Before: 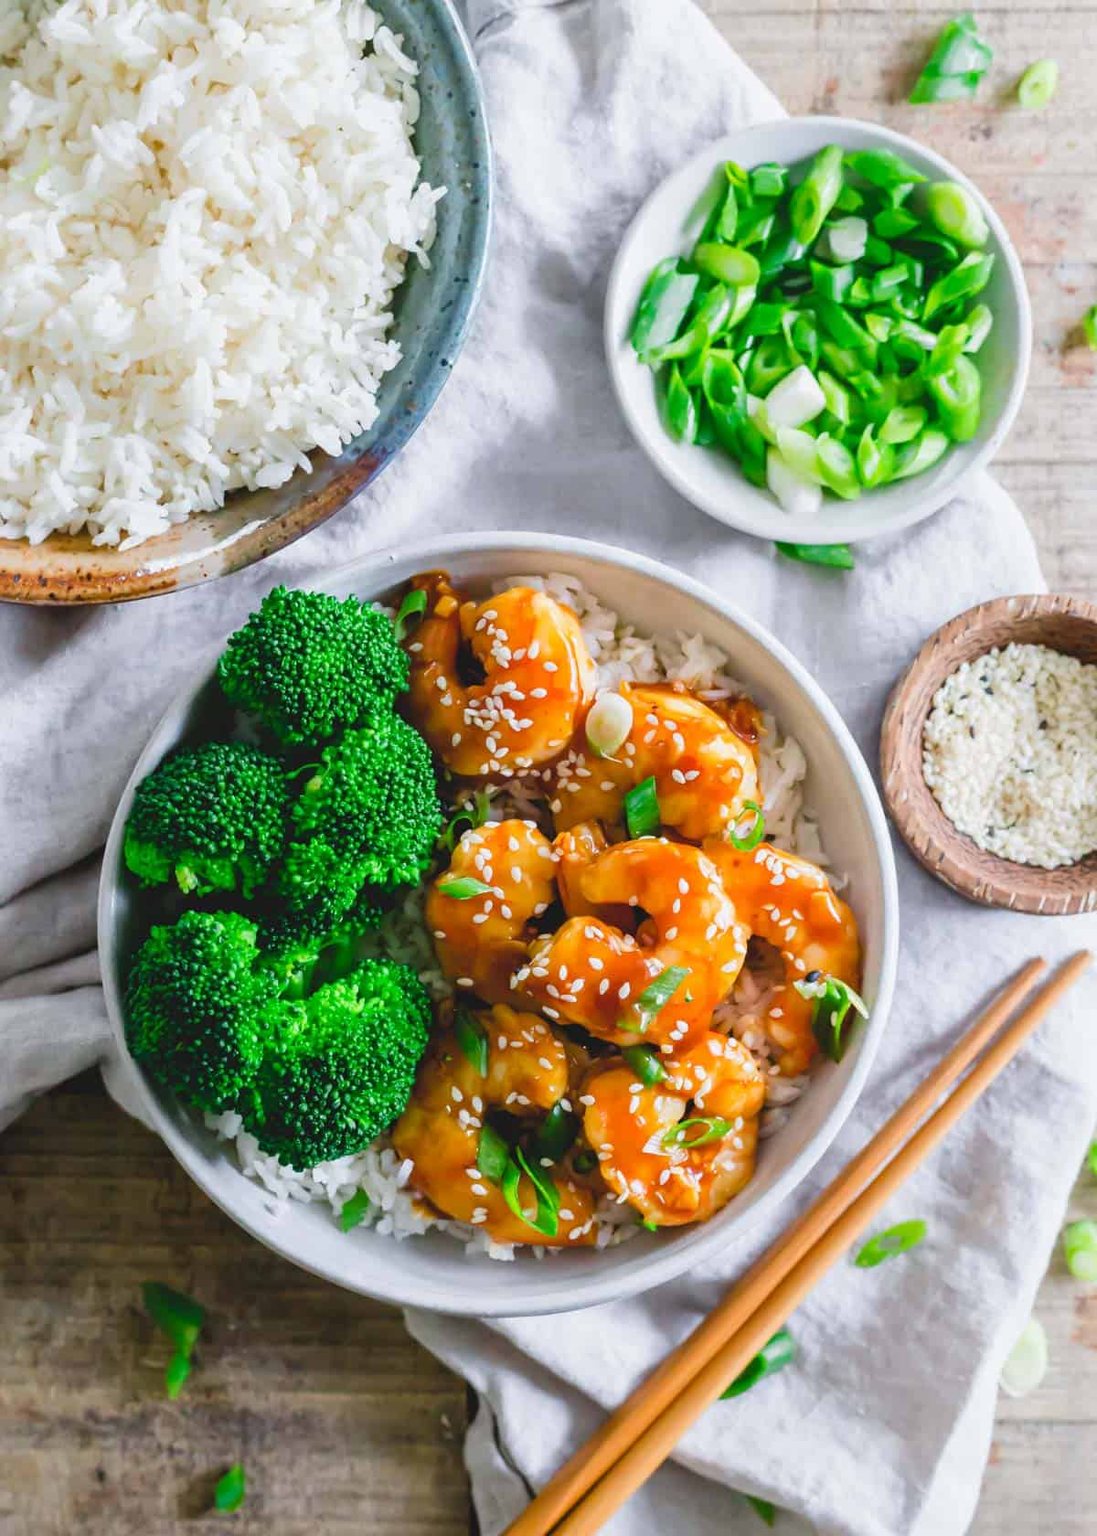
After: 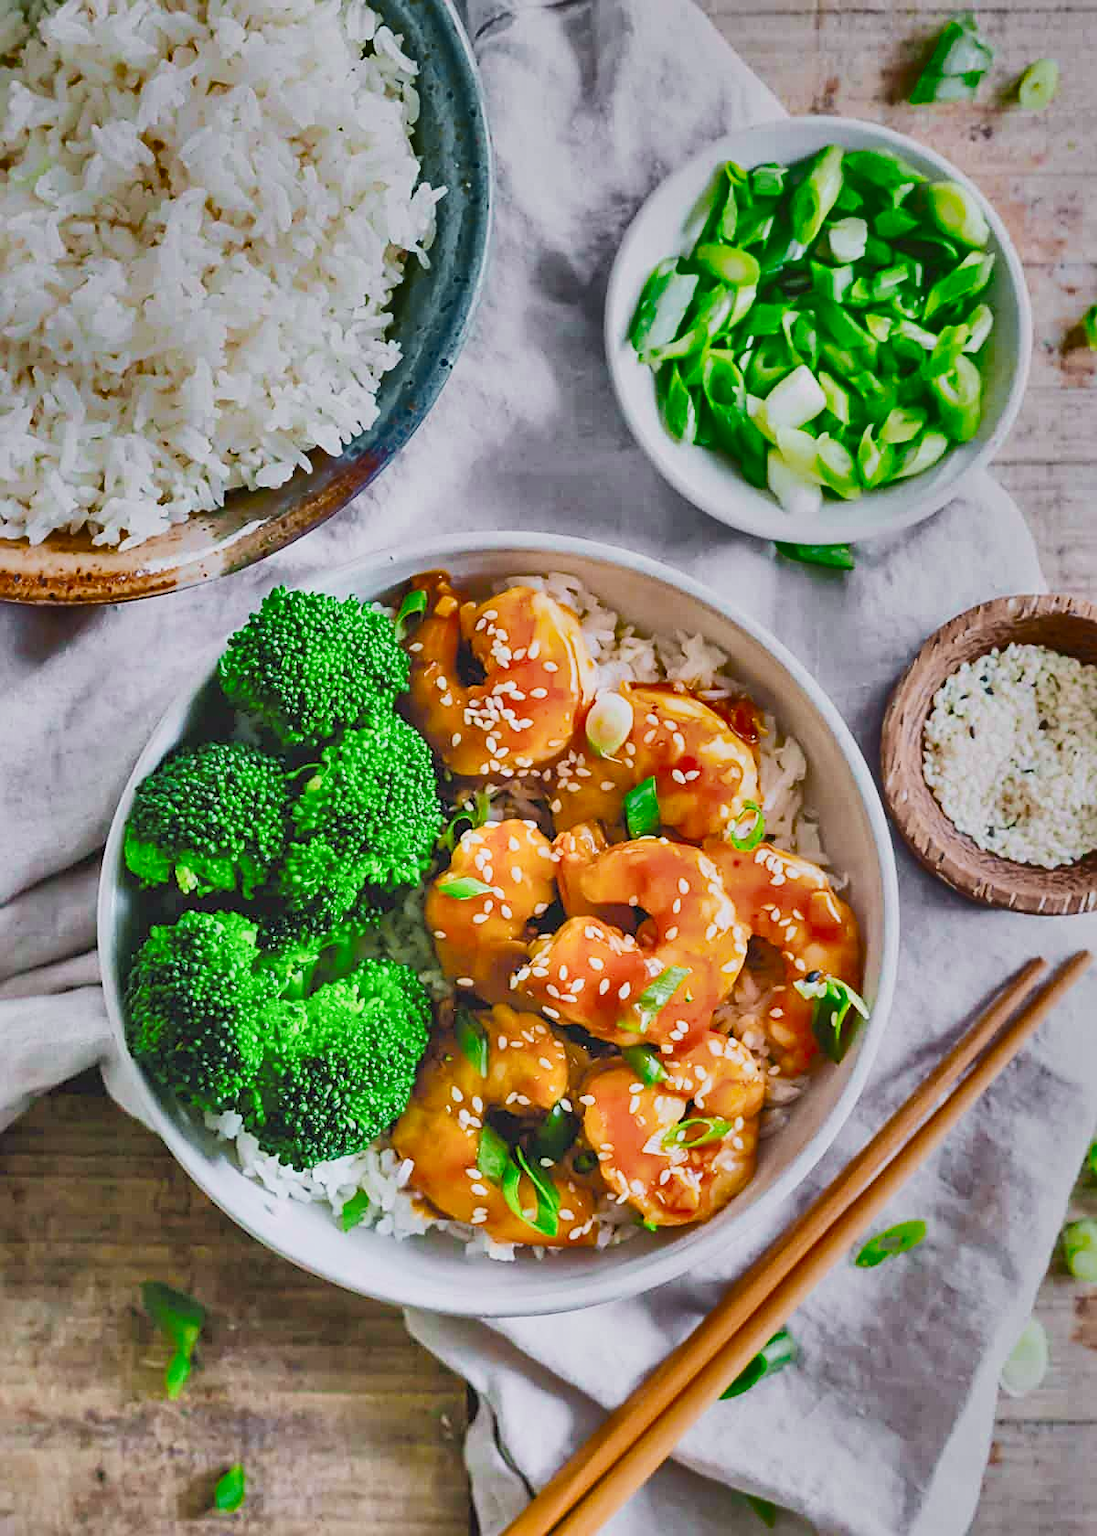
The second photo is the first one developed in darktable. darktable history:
sharpen: amount 0.534
shadows and highlights: shadows 24.48, highlights -80.09, soften with gaussian
tone curve: curves: ch0 [(0, 0) (0.15, 0.17) (0.452, 0.437) (0.611, 0.588) (0.751, 0.749) (1, 1)]; ch1 [(0, 0) (0.325, 0.327) (0.413, 0.442) (0.475, 0.467) (0.512, 0.522) (0.541, 0.55) (0.617, 0.612) (0.695, 0.697) (1, 1)]; ch2 [(0, 0) (0.386, 0.397) (0.452, 0.459) (0.505, 0.498) (0.536, 0.546) (0.574, 0.571) (0.633, 0.653) (1, 1)], color space Lab, independent channels, preserve colors none
filmic rgb: black relative exposure -8.54 EV, white relative exposure 5.56 EV, hardness 3.36, contrast 1.015
exposure: exposure 1.056 EV, compensate highlight preservation false
contrast equalizer: octaves 7, y [[0.586, 0.584, 0.576, 0.565, 0.552, 0.539], [0.5 ×6], [0.97, 0.959, 0.919, 0.859, 0.789, 0.717], [0 ×6], [0 ×6]], mix -0.089
